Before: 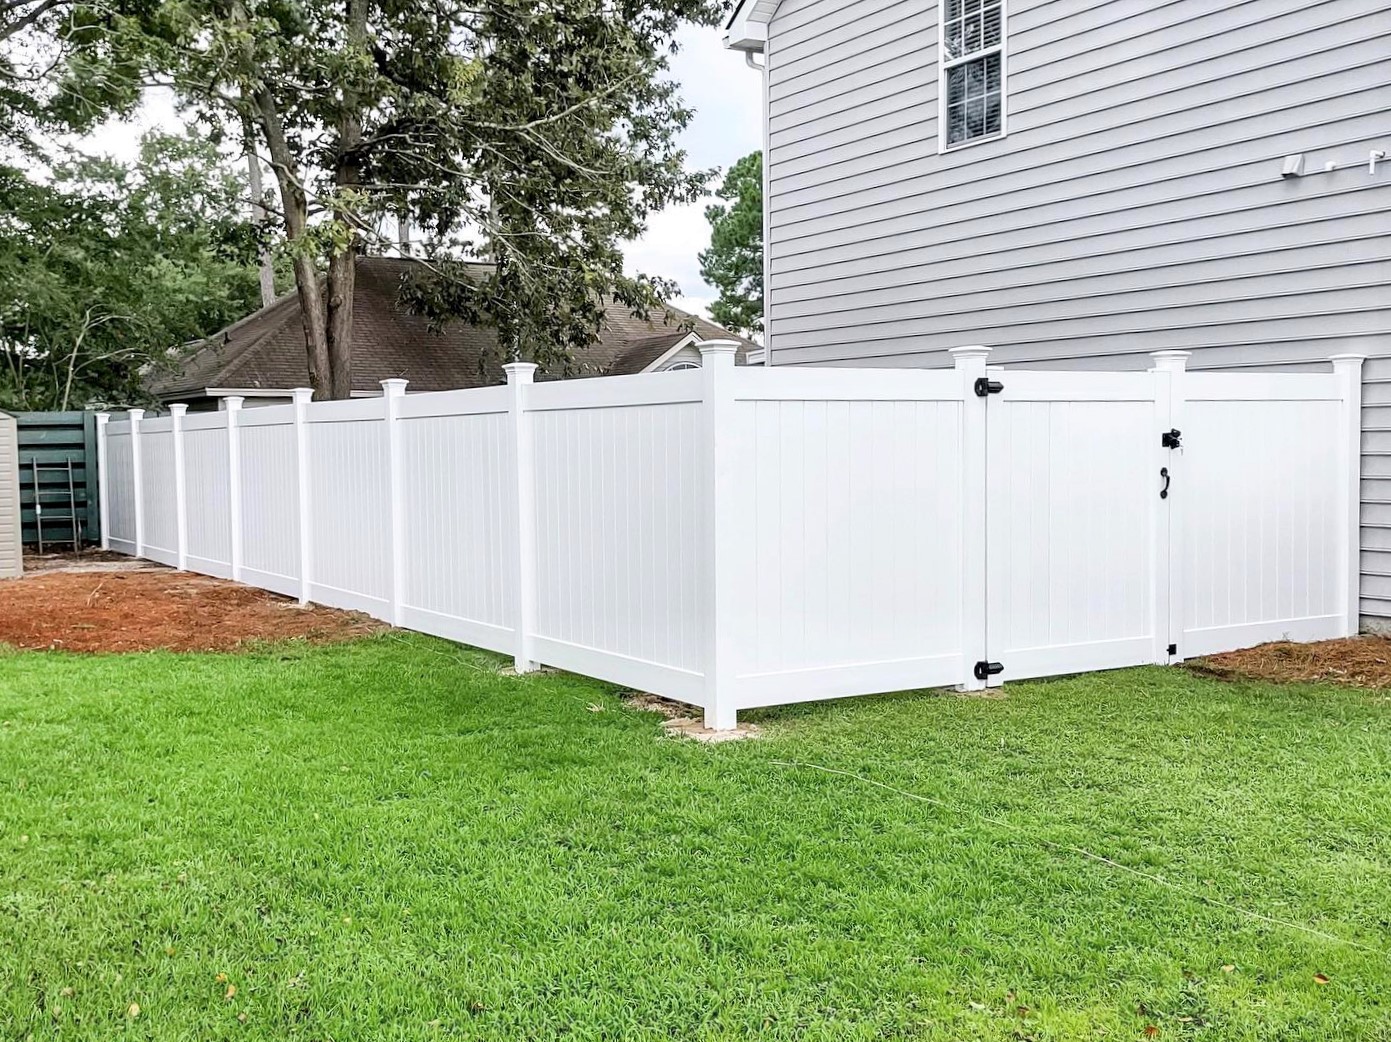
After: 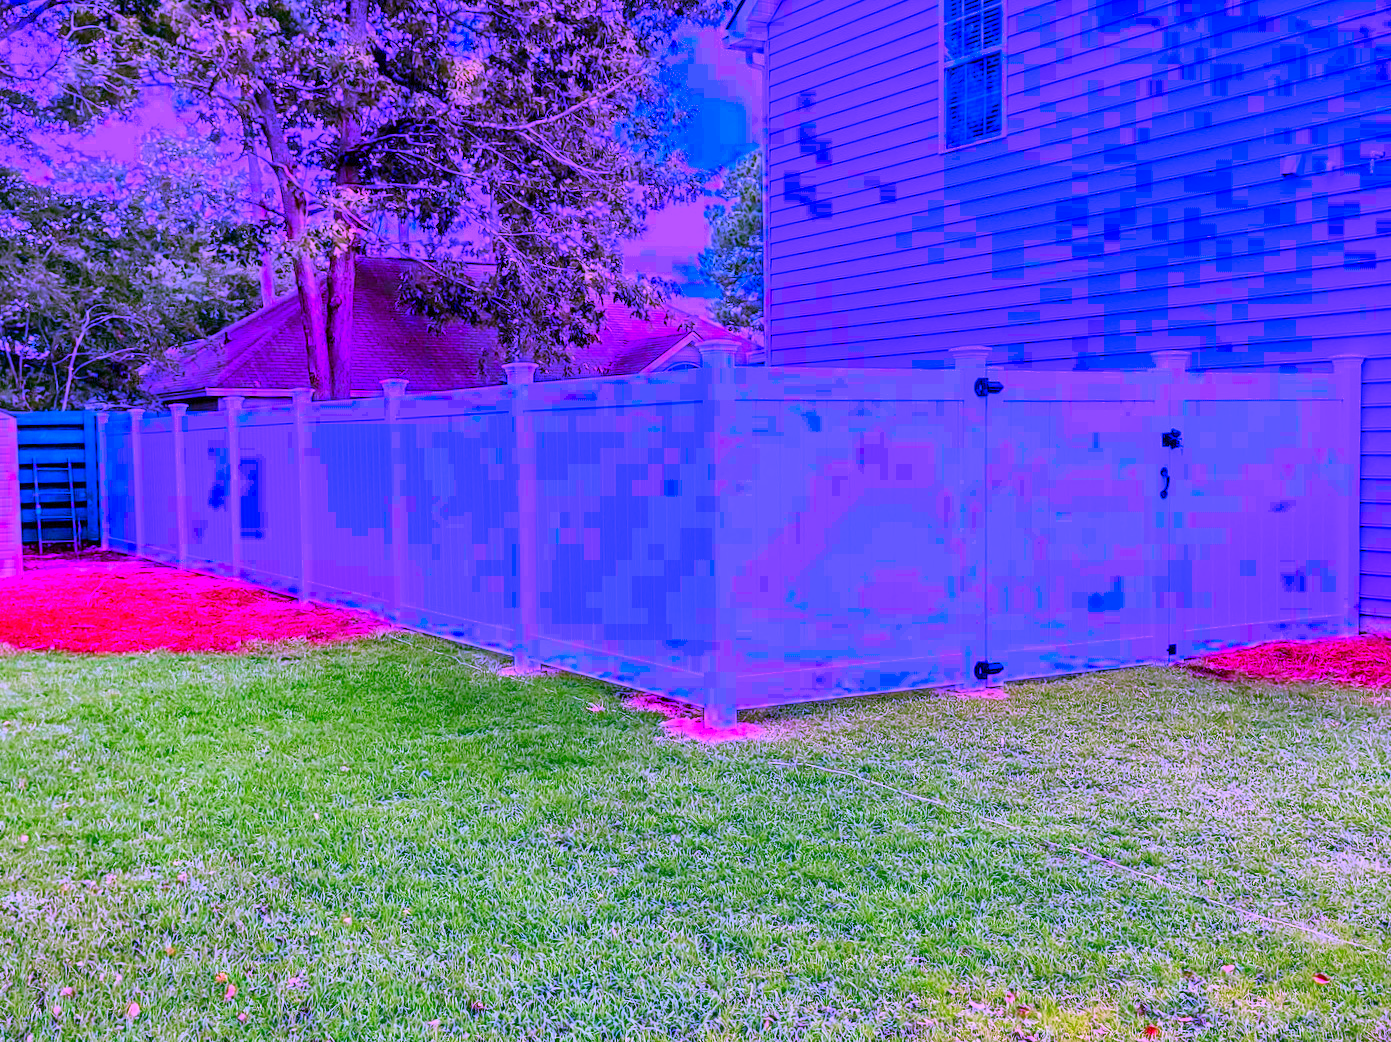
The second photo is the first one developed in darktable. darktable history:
color calibration: gray › normalize channels true, illuminant custom, x 0.379, y 0.482, temperature 4442.39 K, gamut compression 0.014
contrast brightness saturation: saturation 0.481
color correction: highlights b* -0.035, saturation 2.19
